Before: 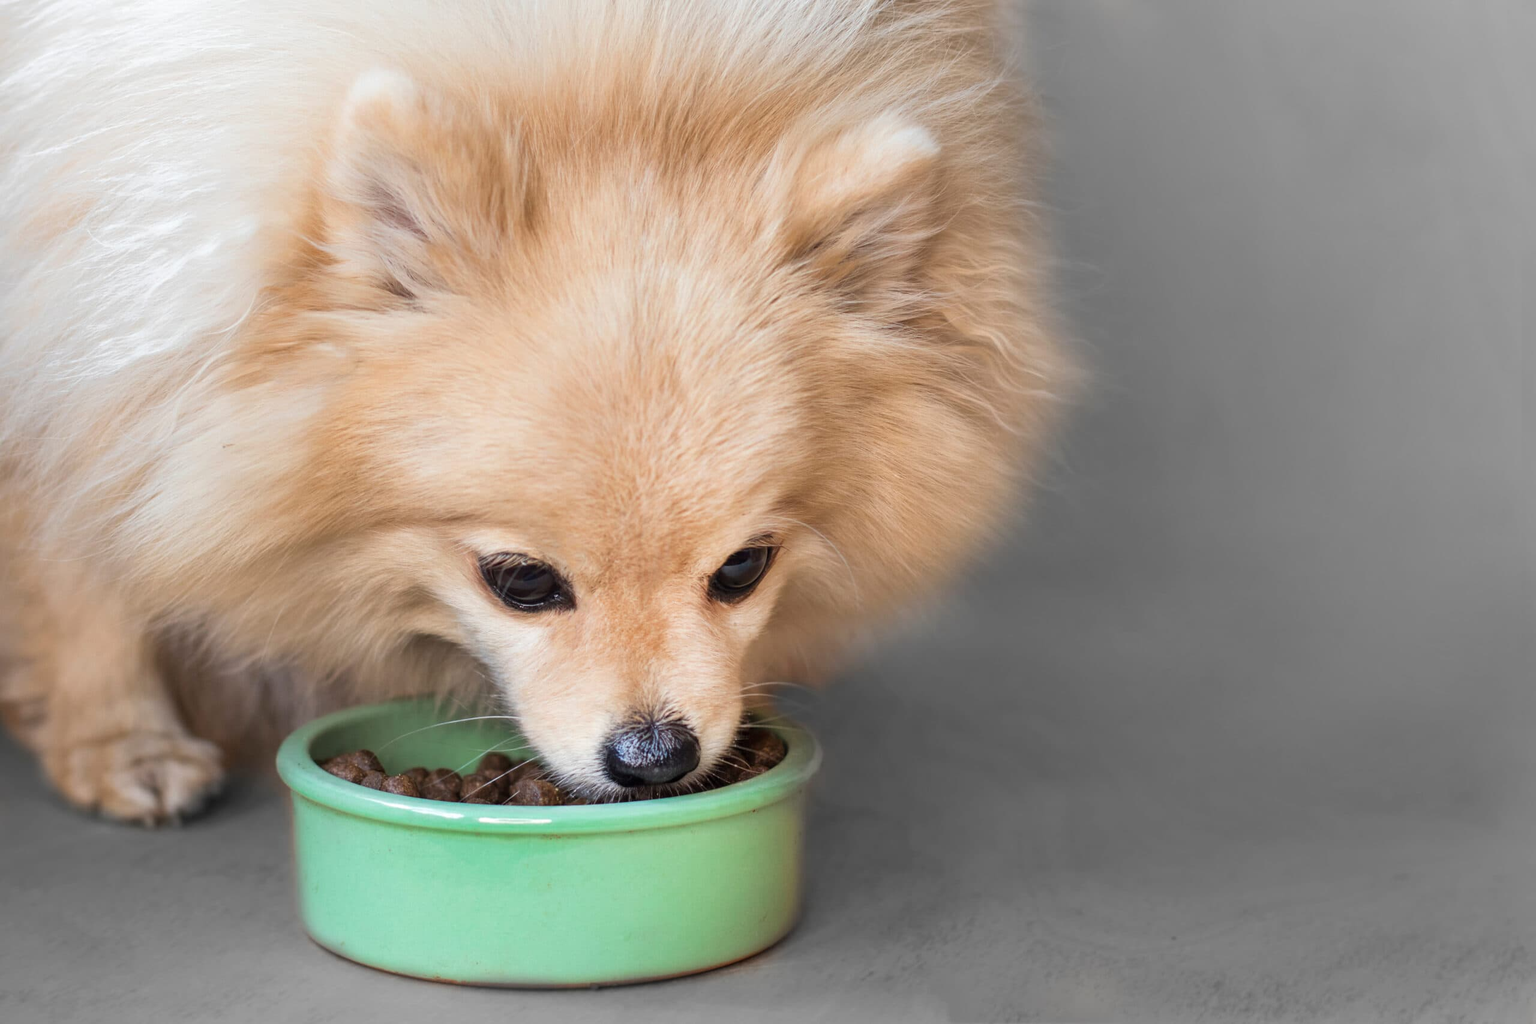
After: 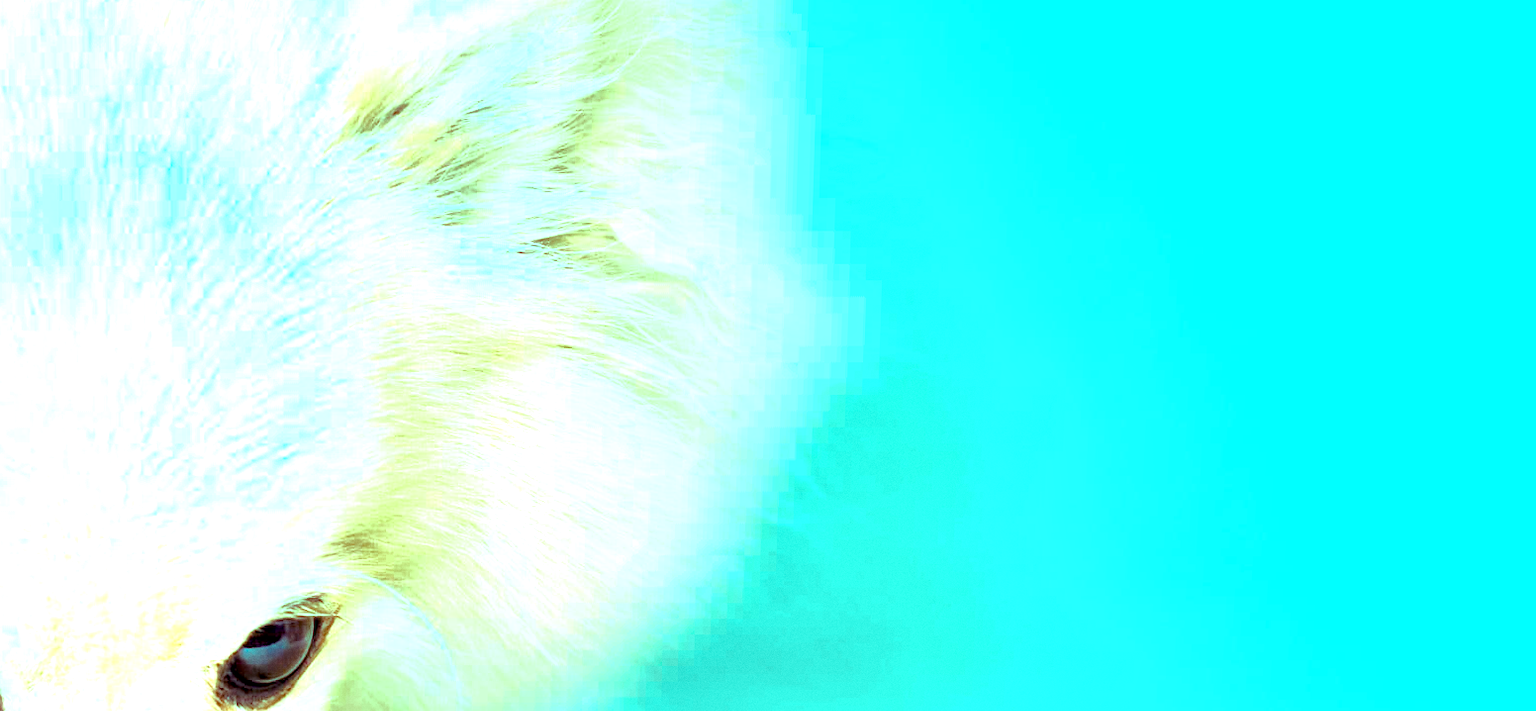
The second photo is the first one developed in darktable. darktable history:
crop: left 36.005%, top 18.293%, right 0.31%, bottom 38.444%
white balance: red 1.009, blue 1.027
exposure: black level correction 0.005, exposure 2.084 EV, compensate highlight preservation false
grain: coarseness 0.09 ISO, strength 16.61%
local contrast: mode bilateral grid, contrast 20, coarseness 50, detail 148%, midtone range 0.2
color balance rgb: shadows lift › luminance 0.49%, shadows lift › chroma 6.83%, shadows lift › hue 300.29°, power › hue 208.98°, highlights gain › luminance 20.24%, highlights gain › chroma 13.17%, highlights gain › hue 173.85°, perceptual saturation grading › global saturation 18.05%
color zones: curves: ch1 [(0.113, 0.438) (0.75, 0.5)]; ch2 [(0.12, 0.526) (0.75, 0.5)]
rotate and perspective: rotation 0.074°, lens shift (vertical) 0.096, lens shift (horizontal) -0.041, crop left 0.043, crop right 0.952, crop top 0.024, crop bottom 0.979
